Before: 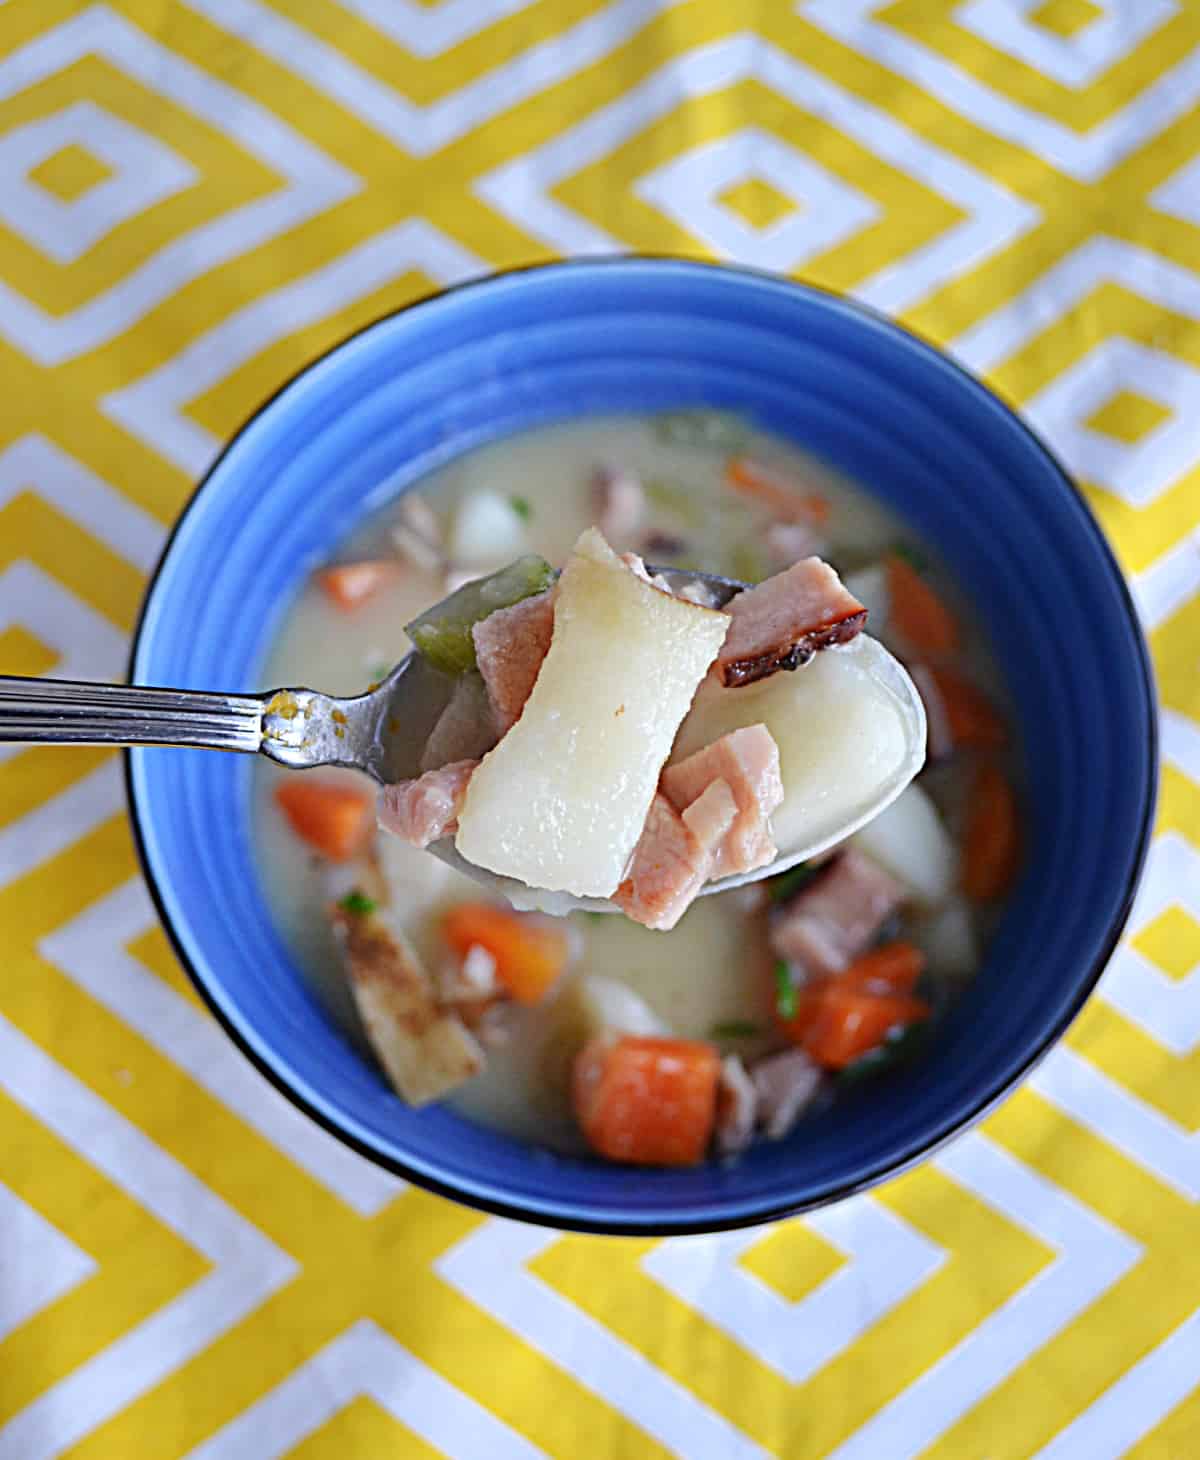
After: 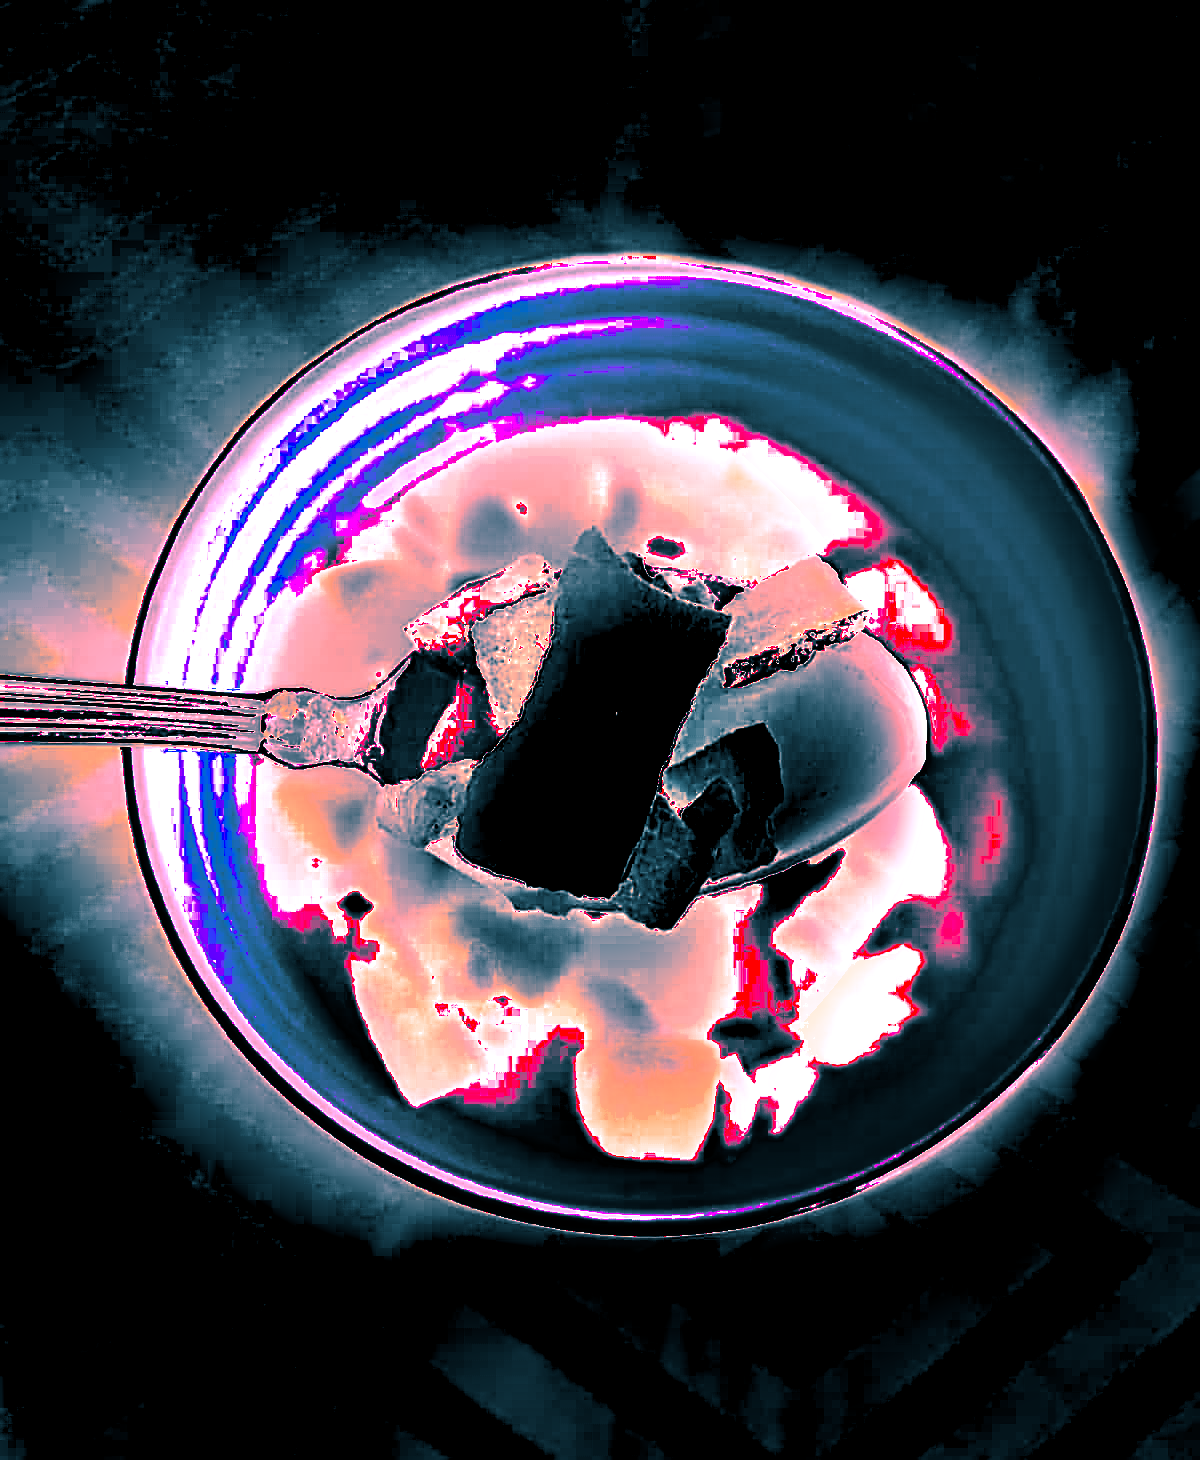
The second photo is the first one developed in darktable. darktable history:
split-toning: shadows › hue 212.4°, balance -70
white balance: red 4.26, blue 1.802
sharpen: on, module defaults
shadows and highlights: white point adjustment -3.64, highlights -63.34, highlights color adjustment 42%, soften with gaussian
